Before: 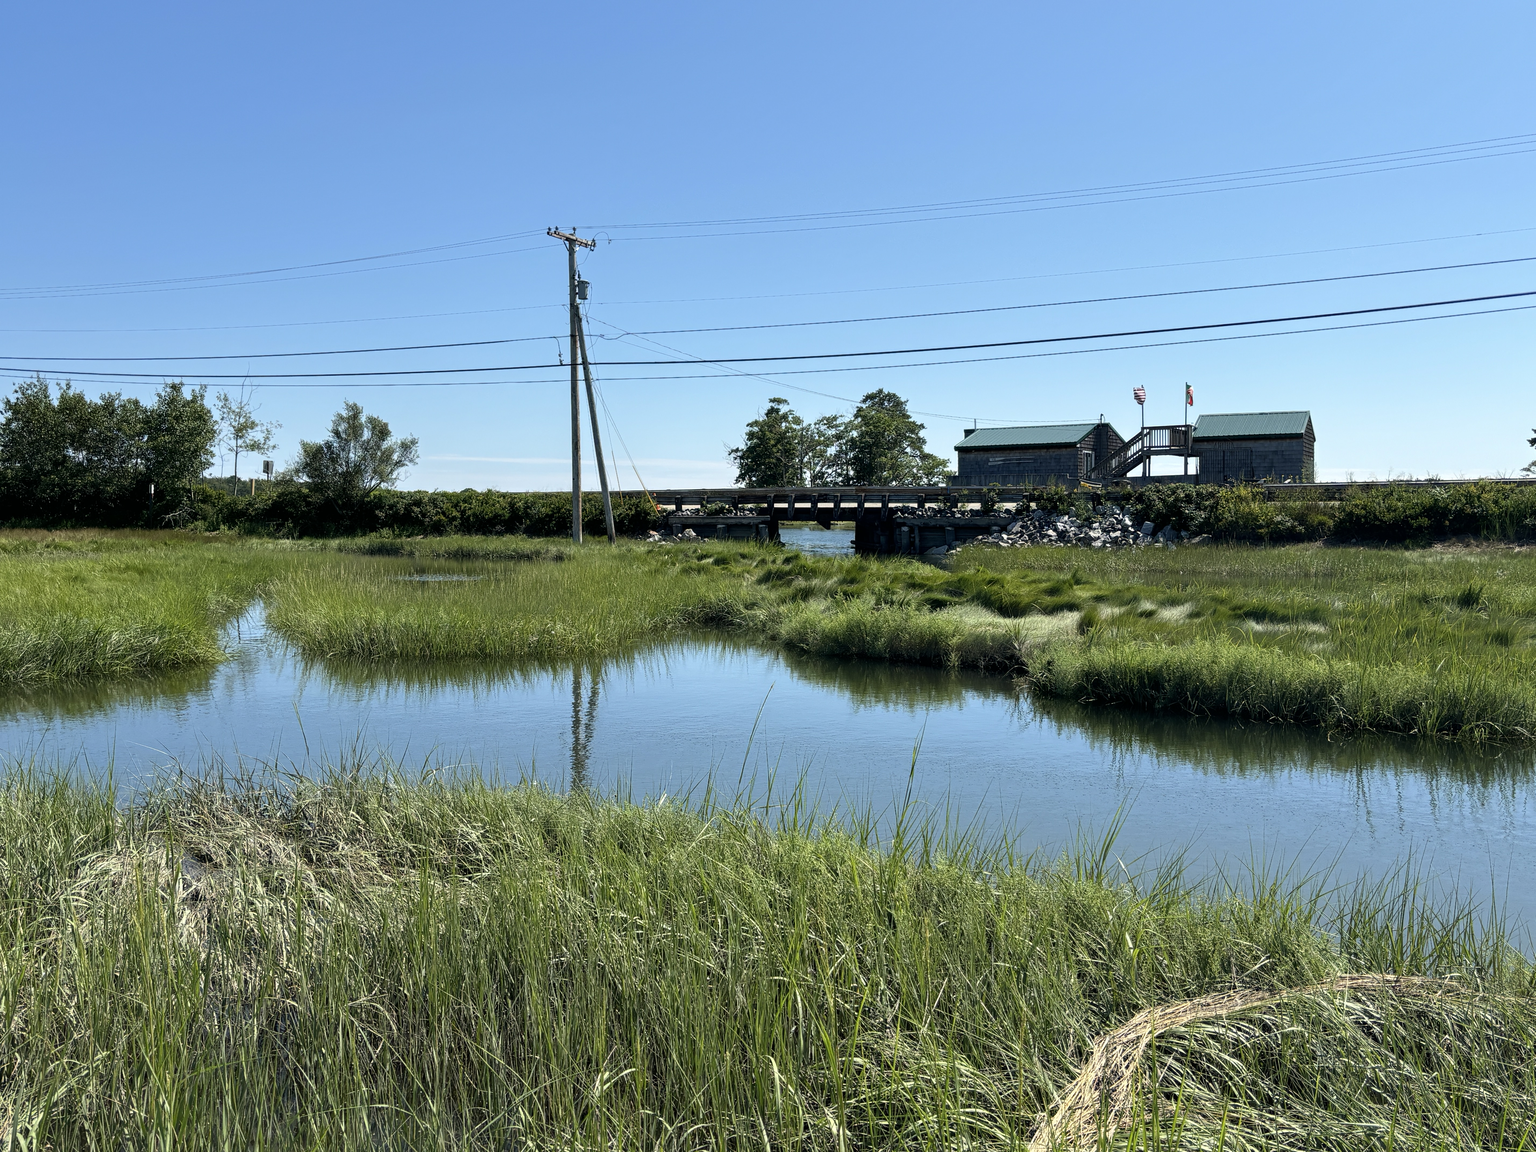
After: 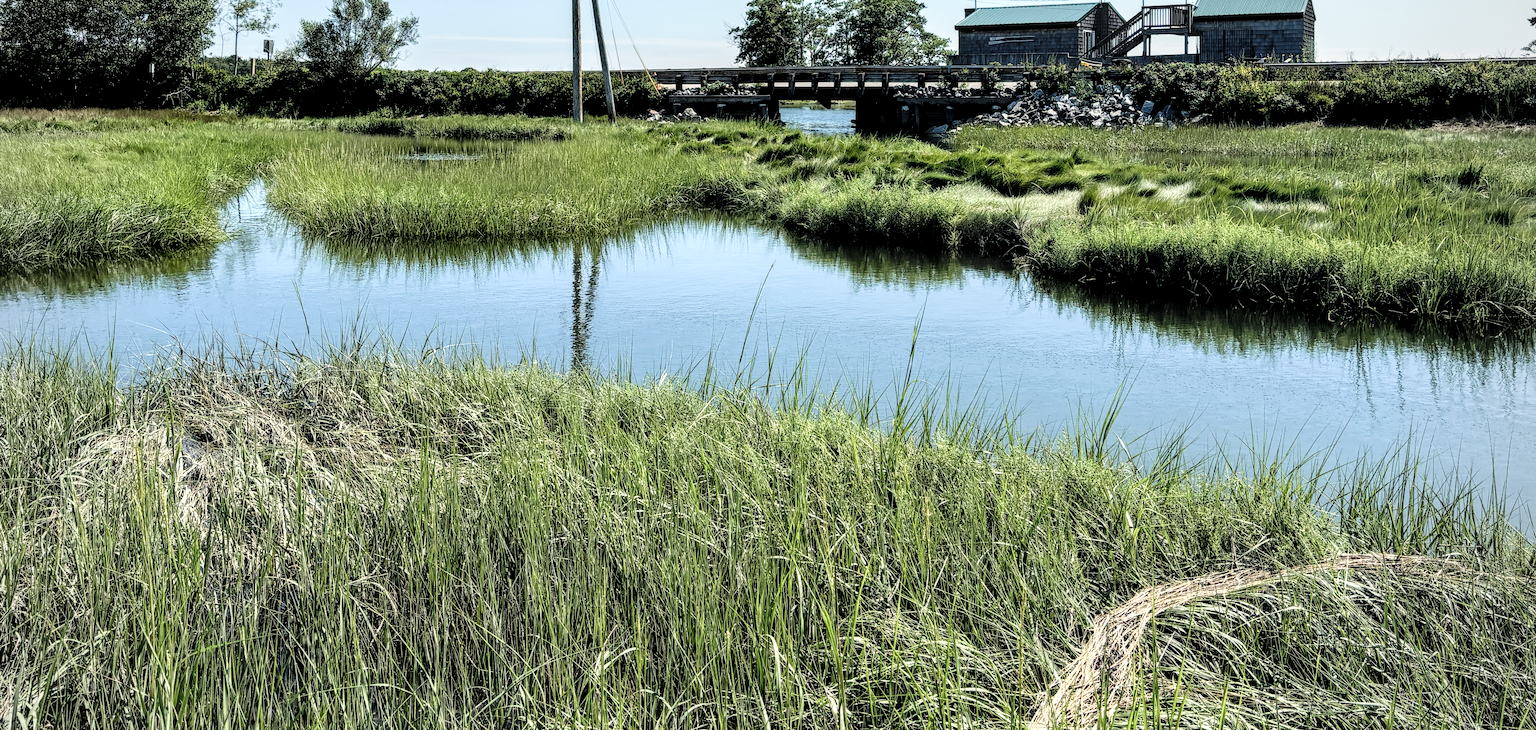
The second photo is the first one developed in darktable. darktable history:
filmic rgb: black relative exposure -5.02 EV, white relative exposure 3.97 EV, hardness 2.89, contrast 1.296, highlights saturation mix -10.5%, color science v5 (2021), contrast in shadows safe, contrast in highlights safe
vignetting: brightness -0.287
local contrast: highlights 58%, detail 145%
tone curve: curves: ch0 [(0, 0) (0.003, 0.002) (0.011, 0.006) (0.025, 0.014) (0.044, 0.025) (0.069, 0.039) (0.1, 0.056) (0.136, 0.082) (0.177, 0.116) (0.224, 0.163) (0.277, 0.233) (0.335, 0.311) (0.399, 0.396) (0.468, 0.488) (0.543, 0.588) (0.623, 0.695) (0.709, 0.809) (0.801, 0.912) (0.898, 0.997) (1, 1)], preserve colors none
crop and rotate: top 36.575%
tone equalizer: -7 EV 0.142 EV, -6 EV 0.616 EV, -5 EV 1.19 EV, -4 EV 1.31 EV, -3 EV 1.14 EV, -2 EV 0.6 EV, -1 EV 0.164 EV, smoothing diameter 24.78%, edges refinement/feathering 10.09, preserve details guided filter
